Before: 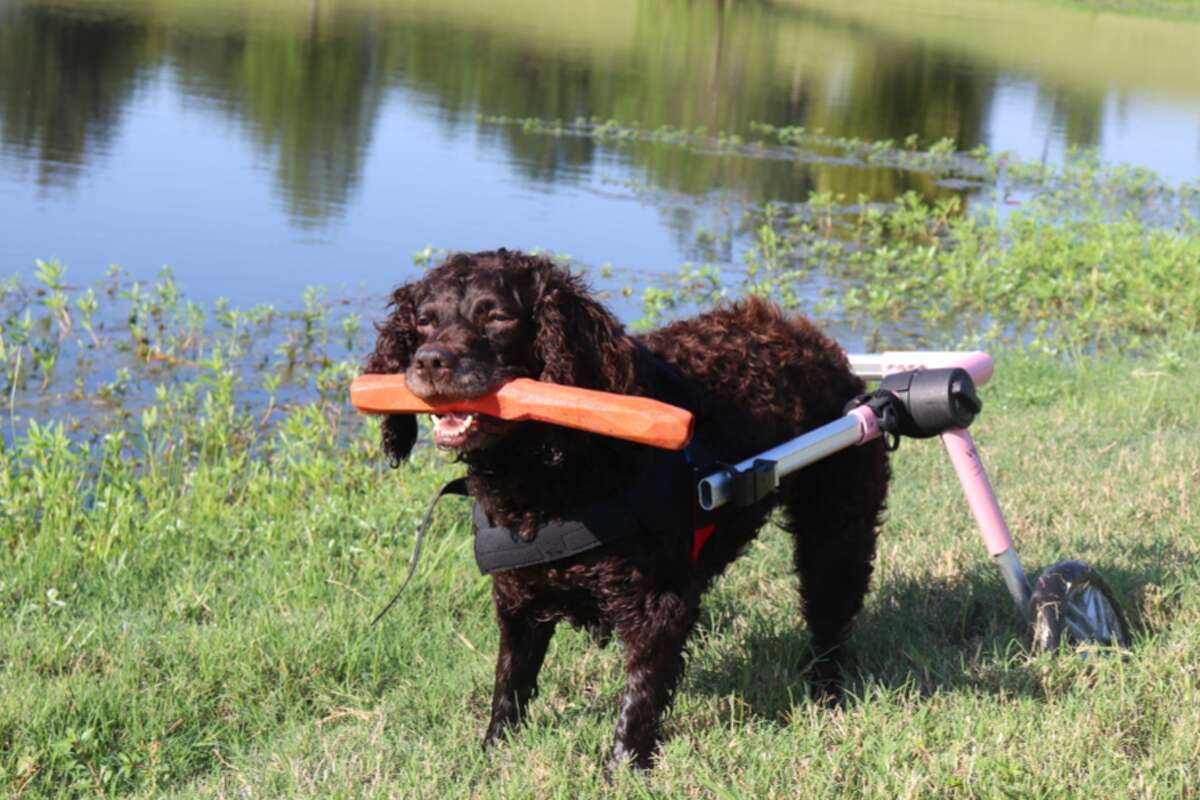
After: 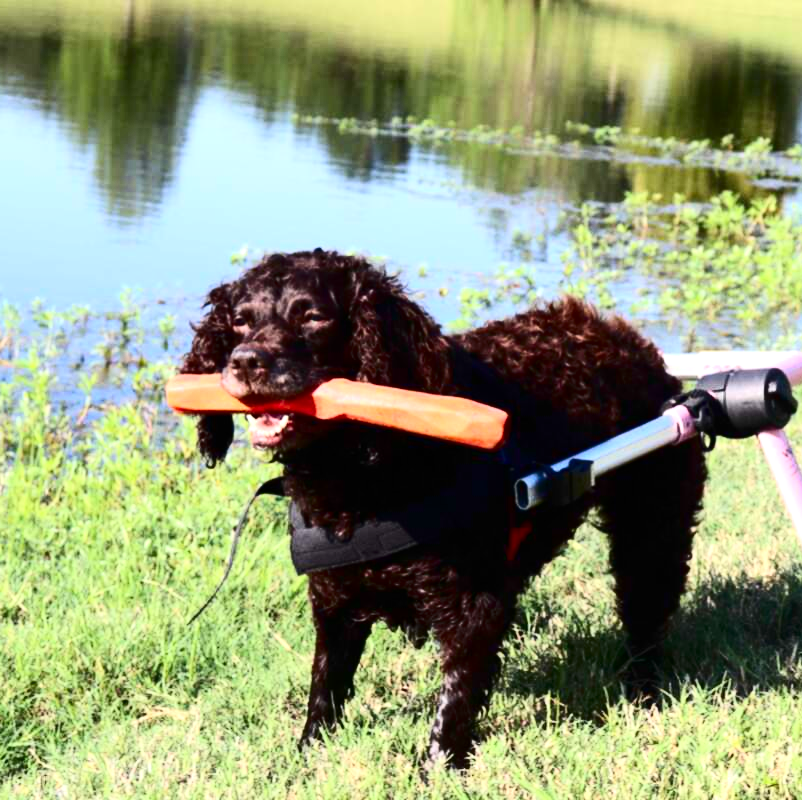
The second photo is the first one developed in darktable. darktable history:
crop: left 15.364%, right 17.749%
exposure: exposure 0.556 EV, compensate highlight preservation false
contrast brightness saturation: contrast 0.338, brightness -0.082, saturation 0.174
